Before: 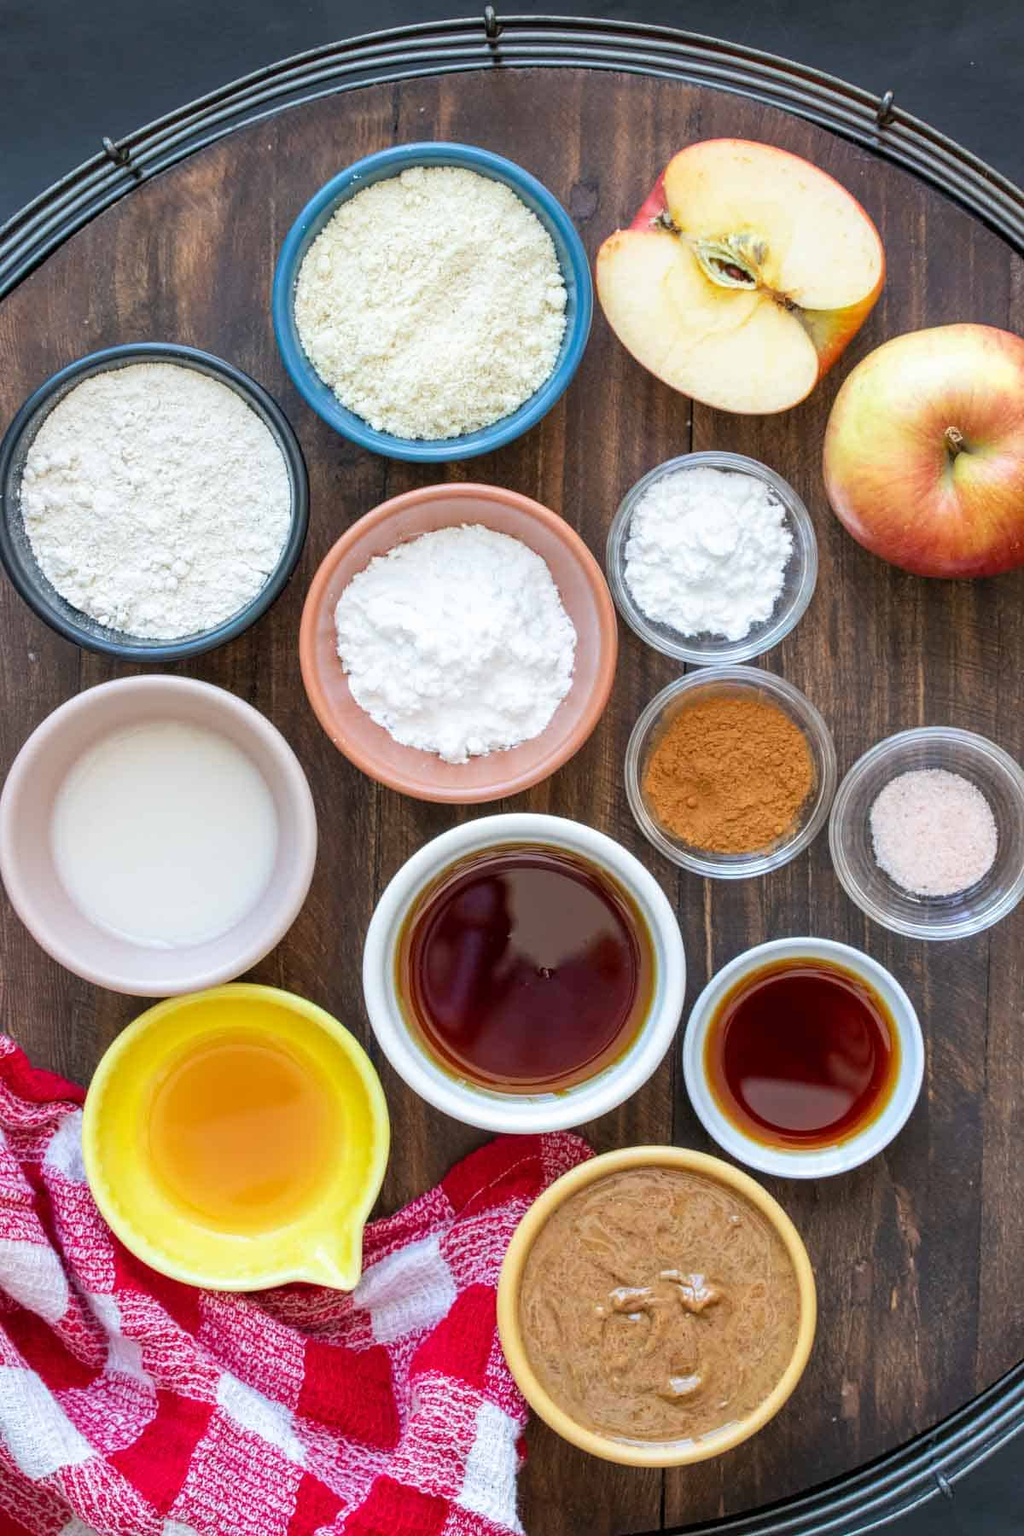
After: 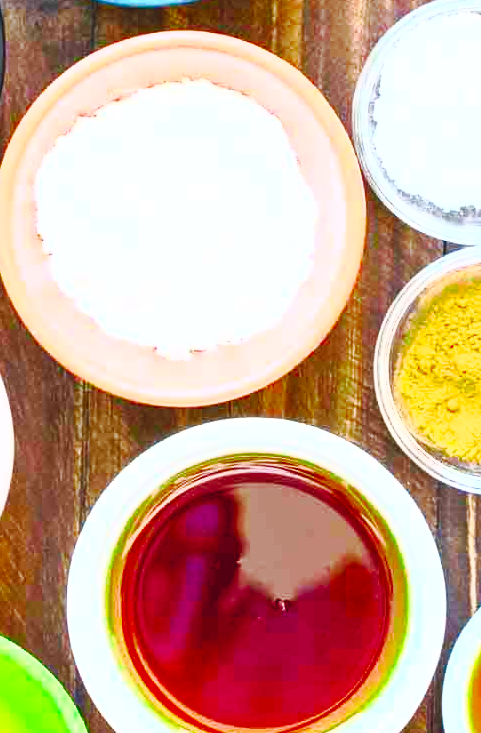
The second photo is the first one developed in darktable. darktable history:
color zones: curves: ch2 [(0, 0.5) (0.143, 0.517) (0.286, 0.571) (0.429, 0.522) (0.571, 0.5) (0.714, 0.5) (0.857, 0.5) (1, 0.5)], mix 32.55%
contrast brightness saturation: contrast 0.989, brightness 0.984, saturation 0.995
tone curve: curves: ch0 [(0, 0) (0.131, 0.135) (0.288, 0.372) (0.451, 0.608) (0.612, 0.739) (0.736, 0.832) (1, 1)]; ch1 [(0, 0) (0.392, 0.398) (0.487, 0.471) (0.496, 0.493) (0.519, 0.531) (0.557, 0.591) (0.581, 0.639) (0.622, 0.711) (1, 1)]; ch2 [(0, 0) (0.388, 0.344) (0.438, 0.425) (0.476, 0.482) (0.502, 0.508) (0.524, 0.531) (0.538, 0.58) (0.58, 0.621) (0.613, 0.679) (0.655, 0.738) (1, 1)], preserve colors none
crop: left 29.881%, top 29.758%, right 30.029%, bottom 29.471%
